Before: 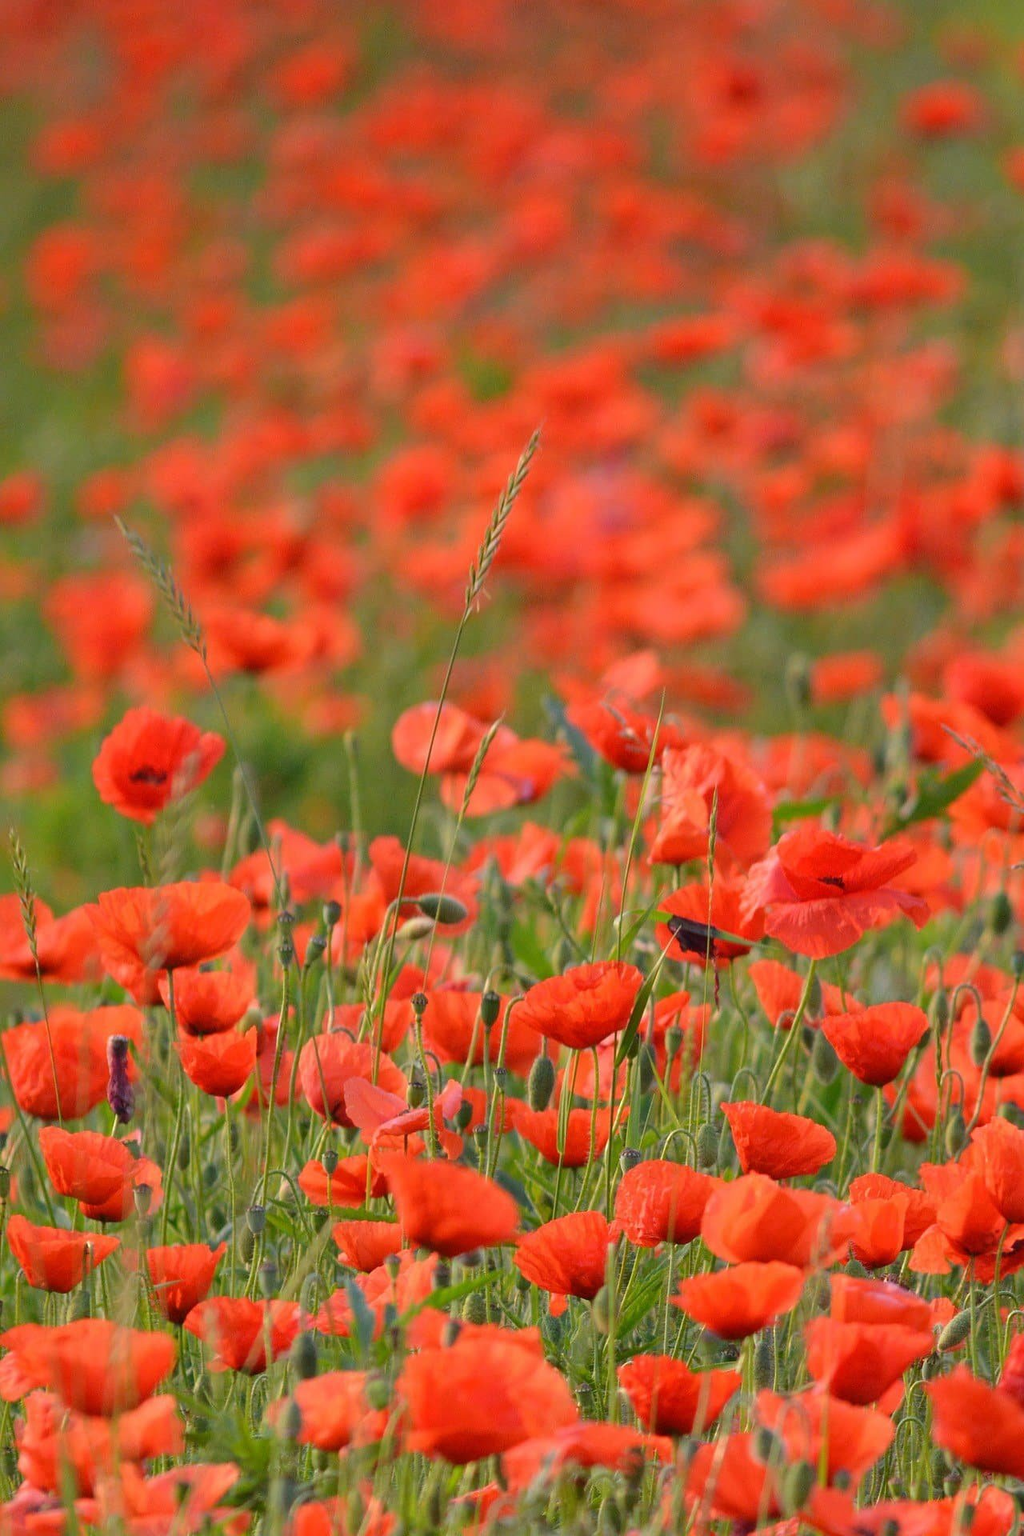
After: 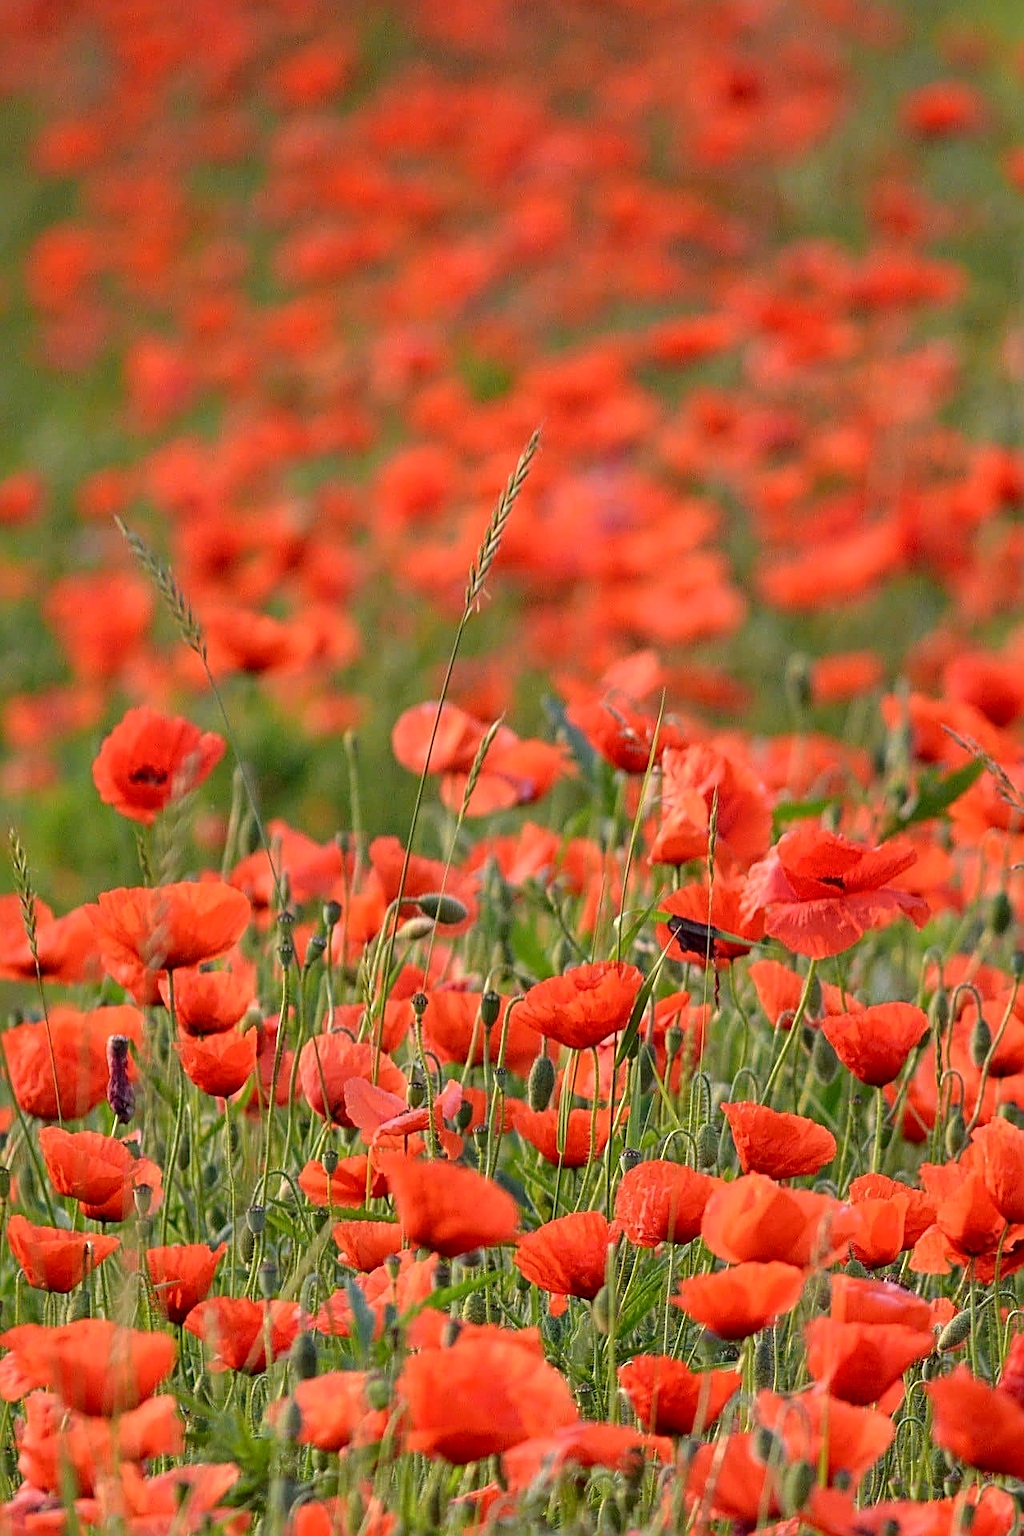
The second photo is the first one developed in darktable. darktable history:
sharpen: radius 2.817, amount 0.715
local contrast: detail 130%
